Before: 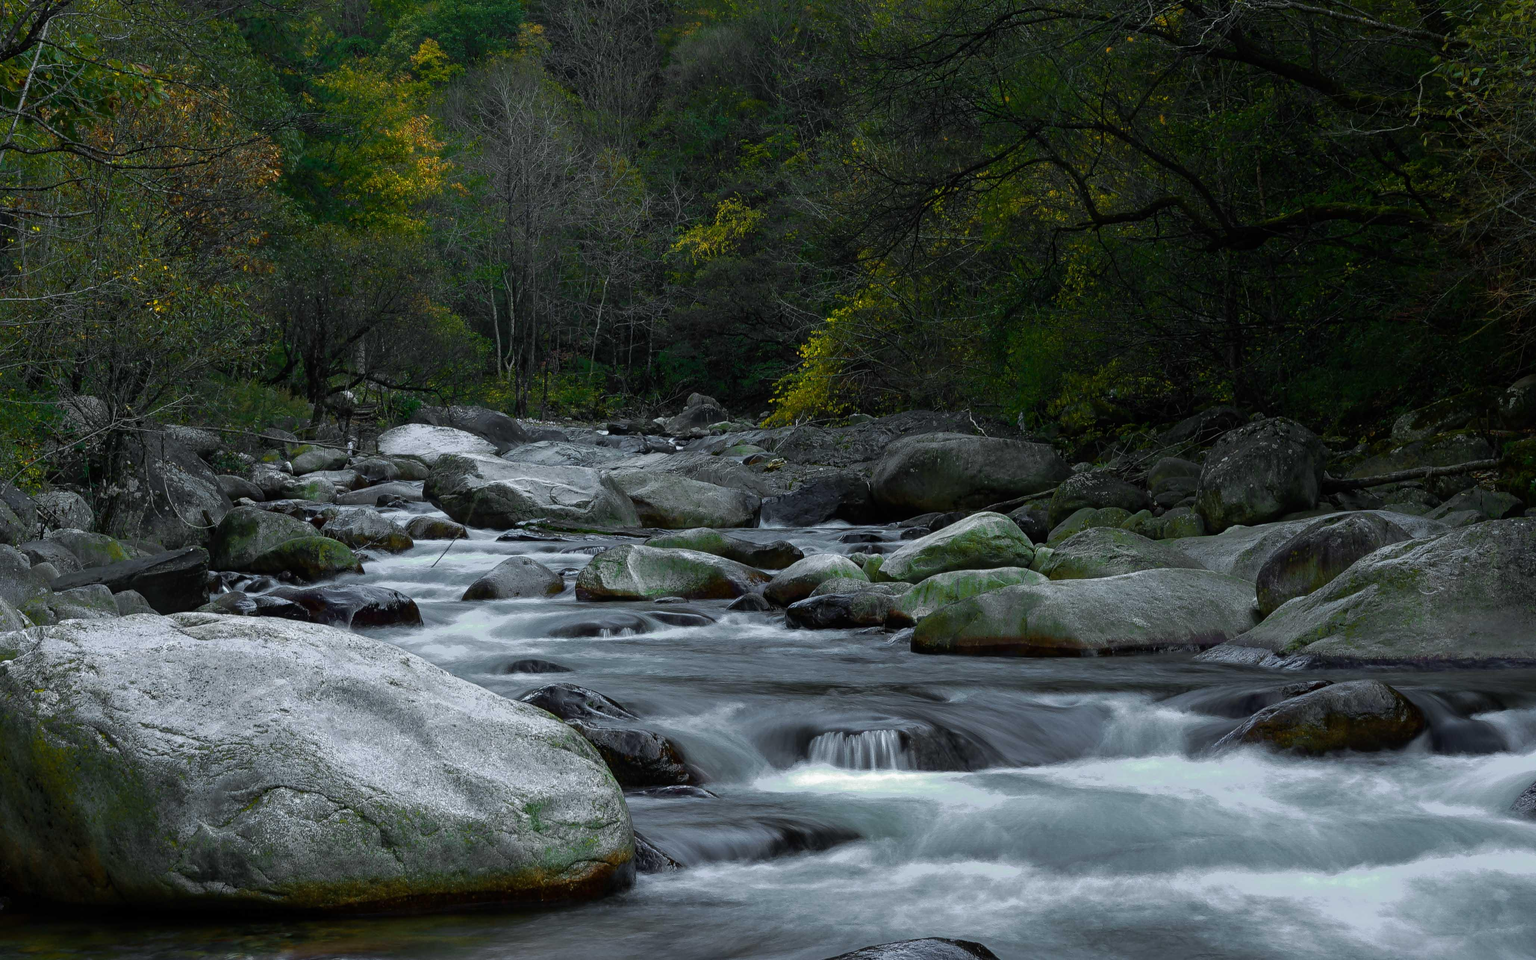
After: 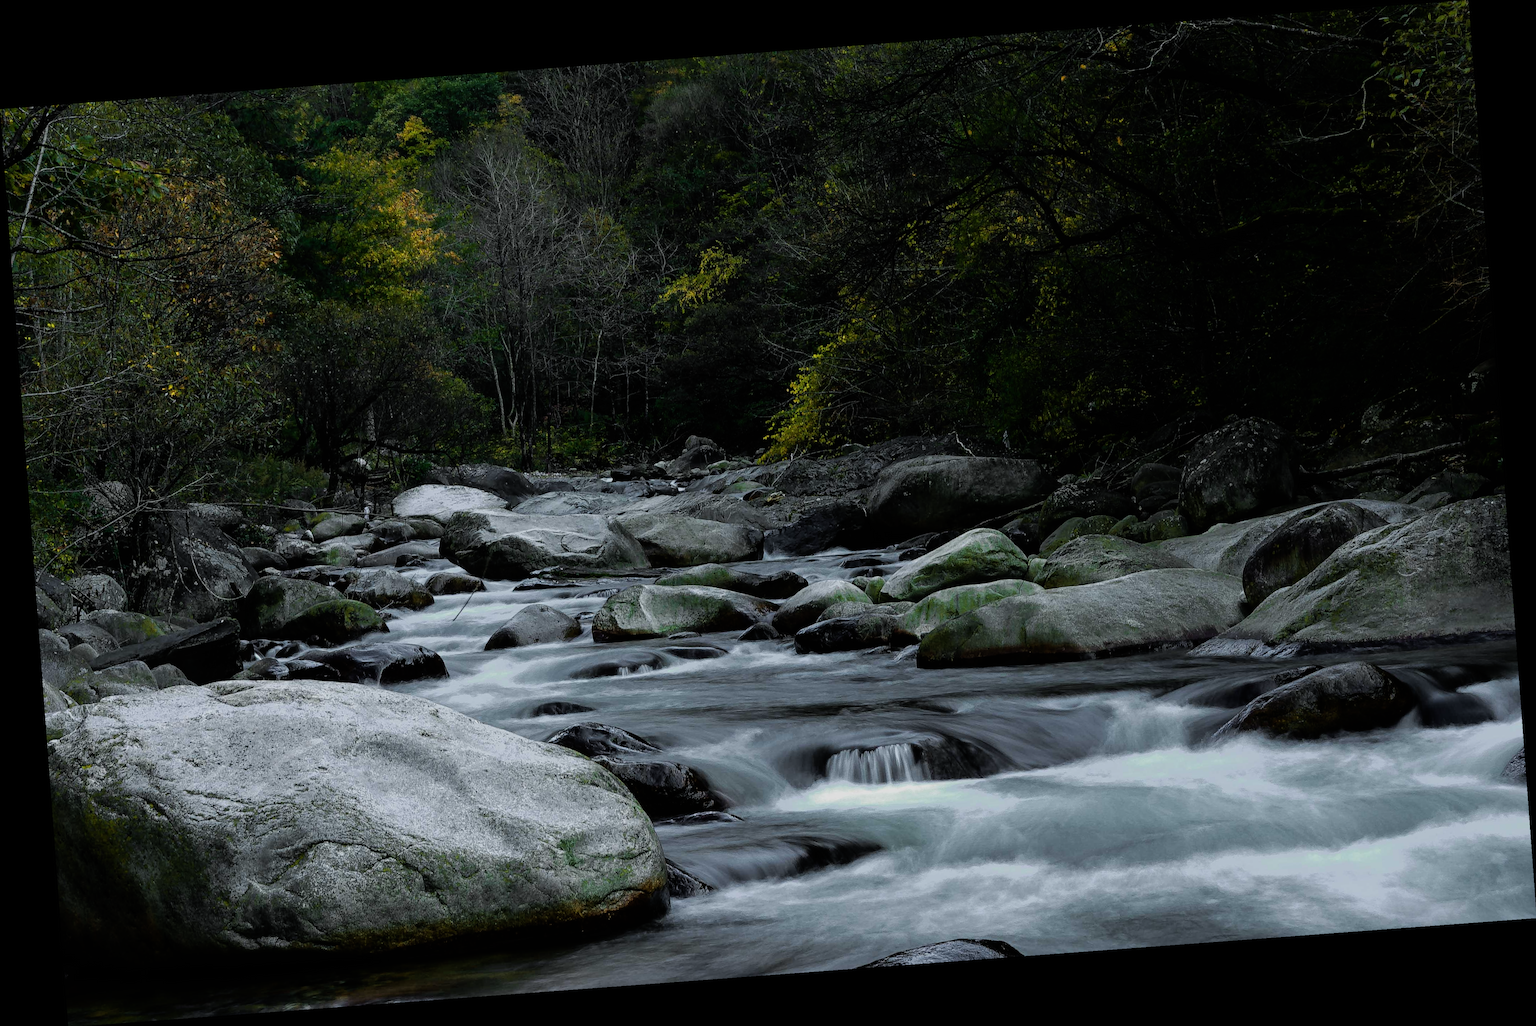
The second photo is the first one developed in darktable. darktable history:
tone equalizer: on, module defaults
rotate and perspective: rotation -4.25°, automatic cropping off
filmic rgb: black relative exposure -7.75 EV, white relative exposure 4.4 EV, threshold 3 EV, hardness 3.76, latitude 50%, contrast 1.1, color science v5 (2021), contrast in shadows safe, contrast in highlights safe, enable highlight reconstruction true
